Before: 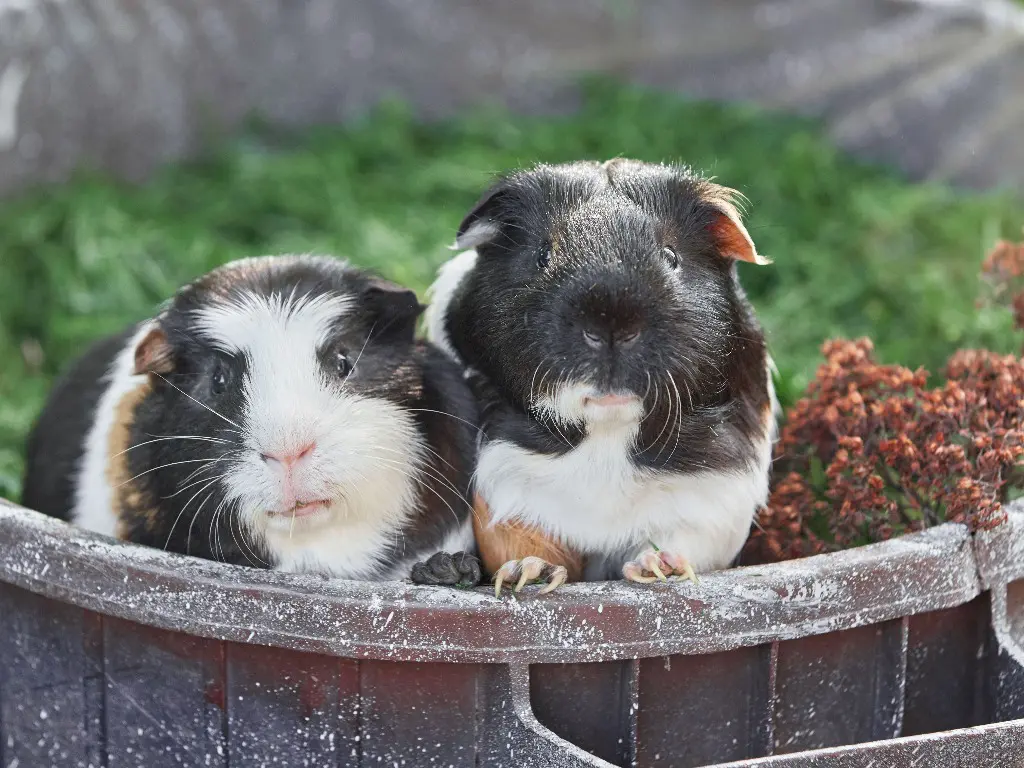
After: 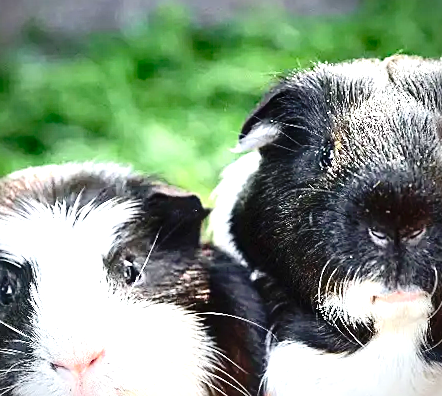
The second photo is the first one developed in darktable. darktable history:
exposure: black level correction 0, exposure 1.2 EV, compensate exposure bias true, compensate highlight preservation false
crop: left 20.248%, top 10.86%, right 35.675%, bottom 34.321%
vignetting: saturation 0, unbound false
sharpen: on, module defaults
contrast brightness saturation: contrast 0.21, brightness -0.11, saturation 0.21
base curve: curves: ch0 [(0, 0) (0.073, 0.04) (0.157, 0.139) (0.492, 0.492) (0.758, 0.758) (1, 1)], preserve colors none
white balance: red 1, blue 1
rotate and perspective: rotation -2°, crop left 0.022, crop right 0.978, crop top 0.049, crop bottom 0.951
